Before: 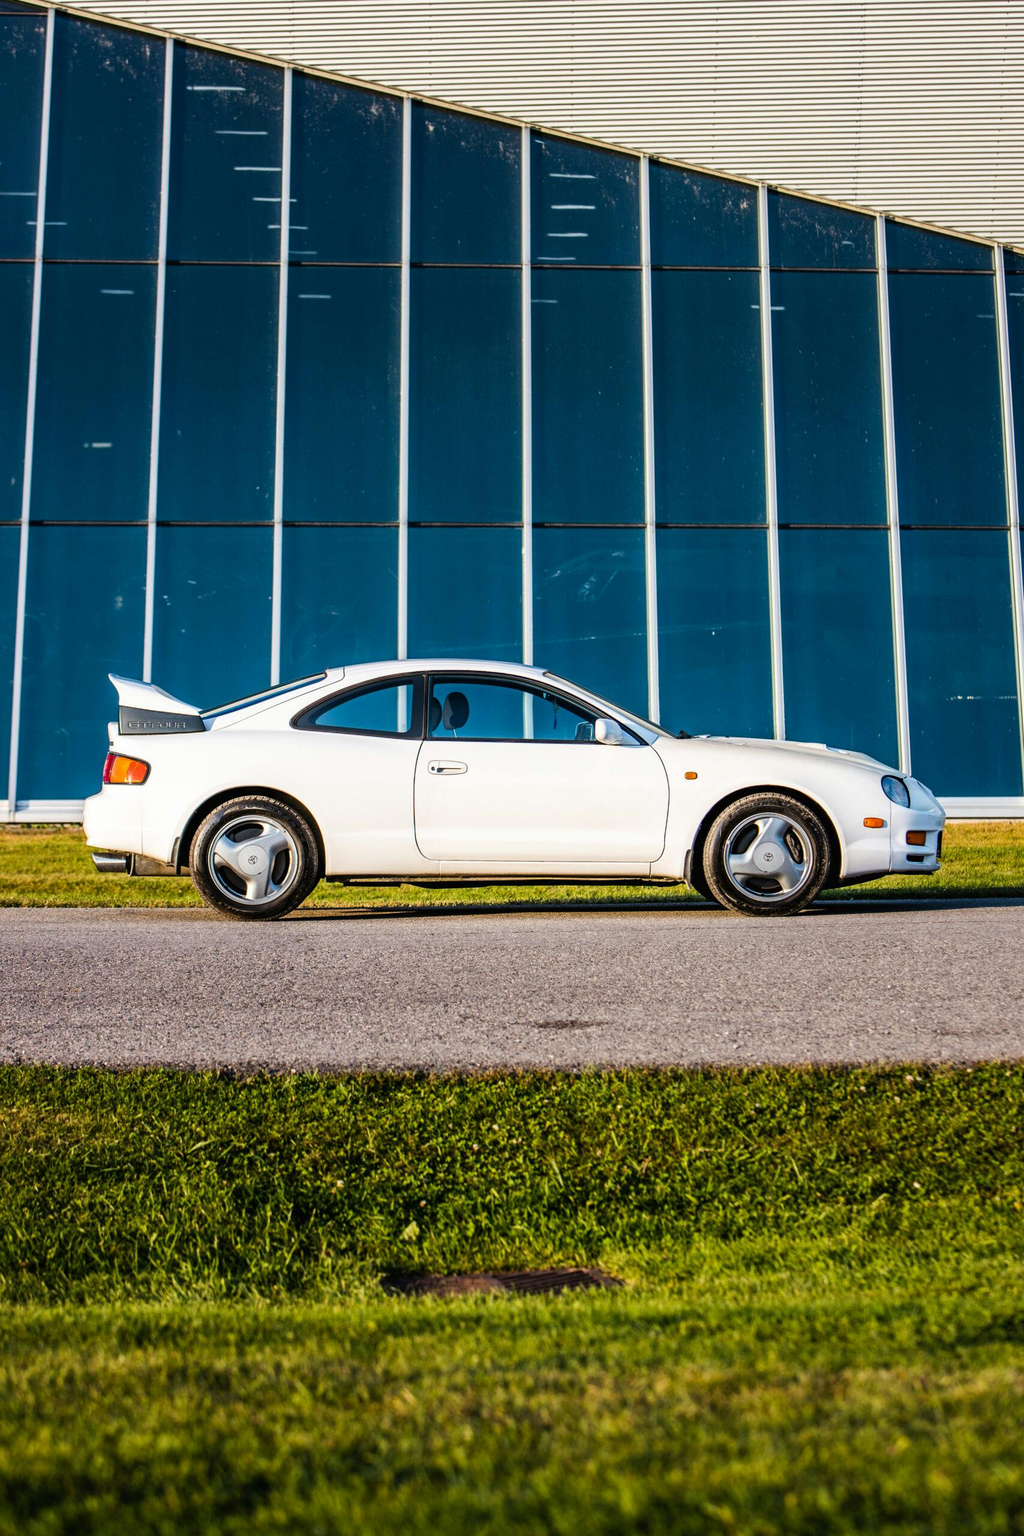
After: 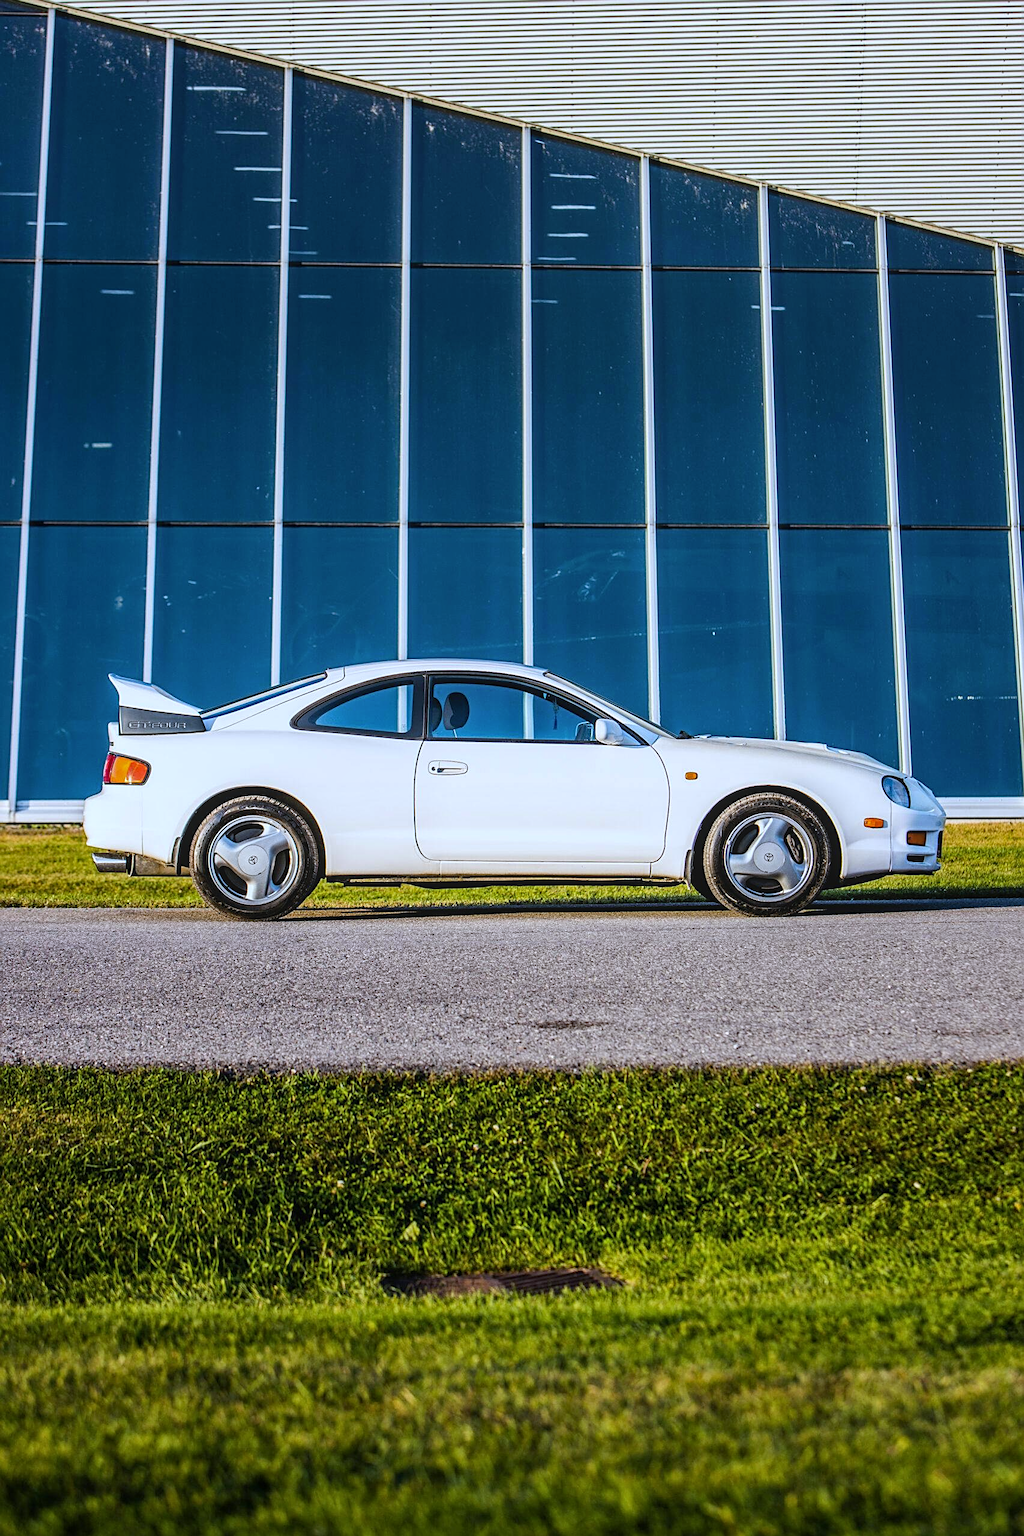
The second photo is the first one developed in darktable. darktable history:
base curve: curves: ch0 [(0, 0) (0.297, 0.298) (1, 1)], preserve colors none
sharpen: on, module defaults
white balance: red 0.931, blue 1.11
local contrast: detail 110%
